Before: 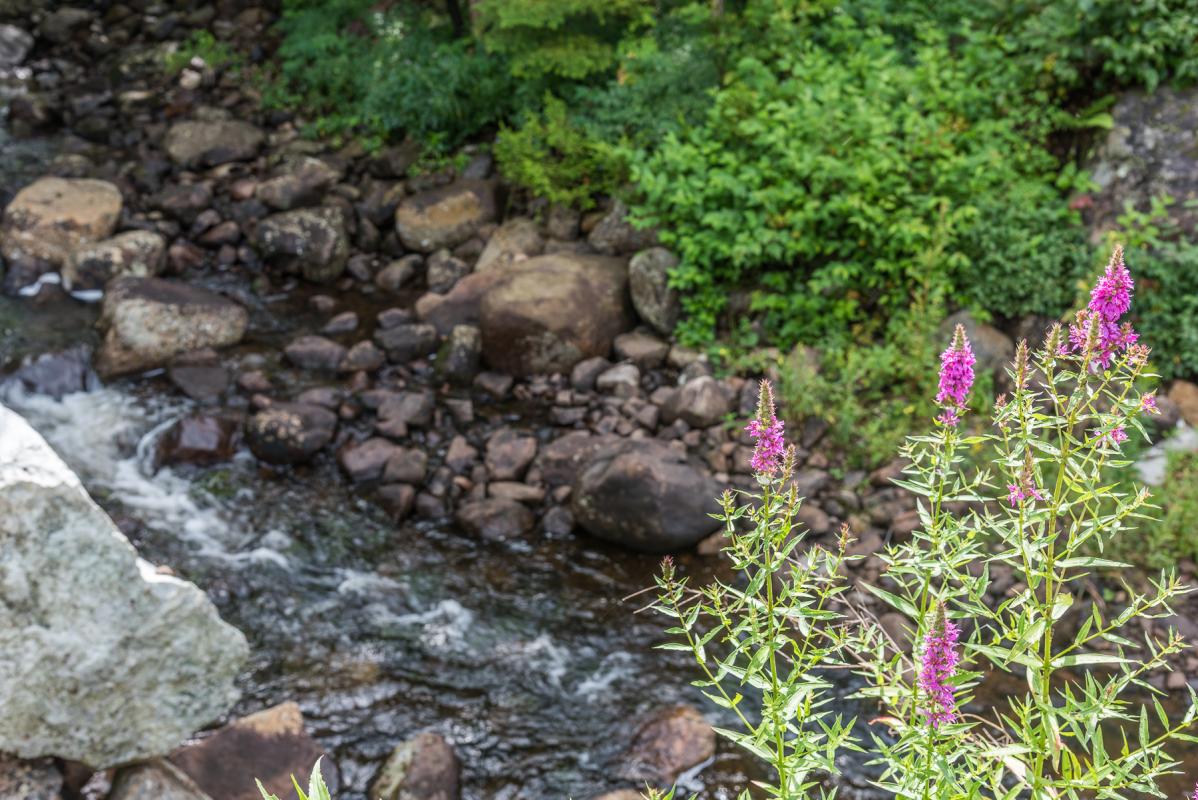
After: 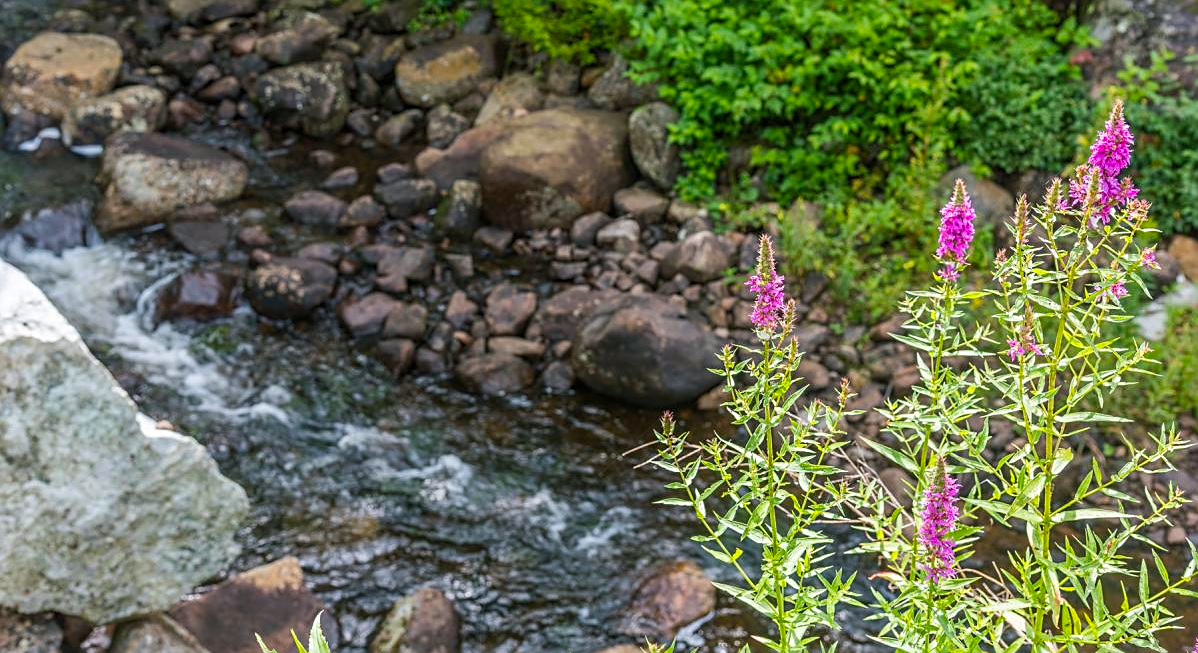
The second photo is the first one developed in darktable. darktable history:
sharpen: on, module defaults
color balance rgb: shadows lift › chroma 2.057%, shadows lift › hue 137.94°, perceptual saturation grading › global saturation 19.54%, global vibrance 20%
crop and rotate: top 18.281%
